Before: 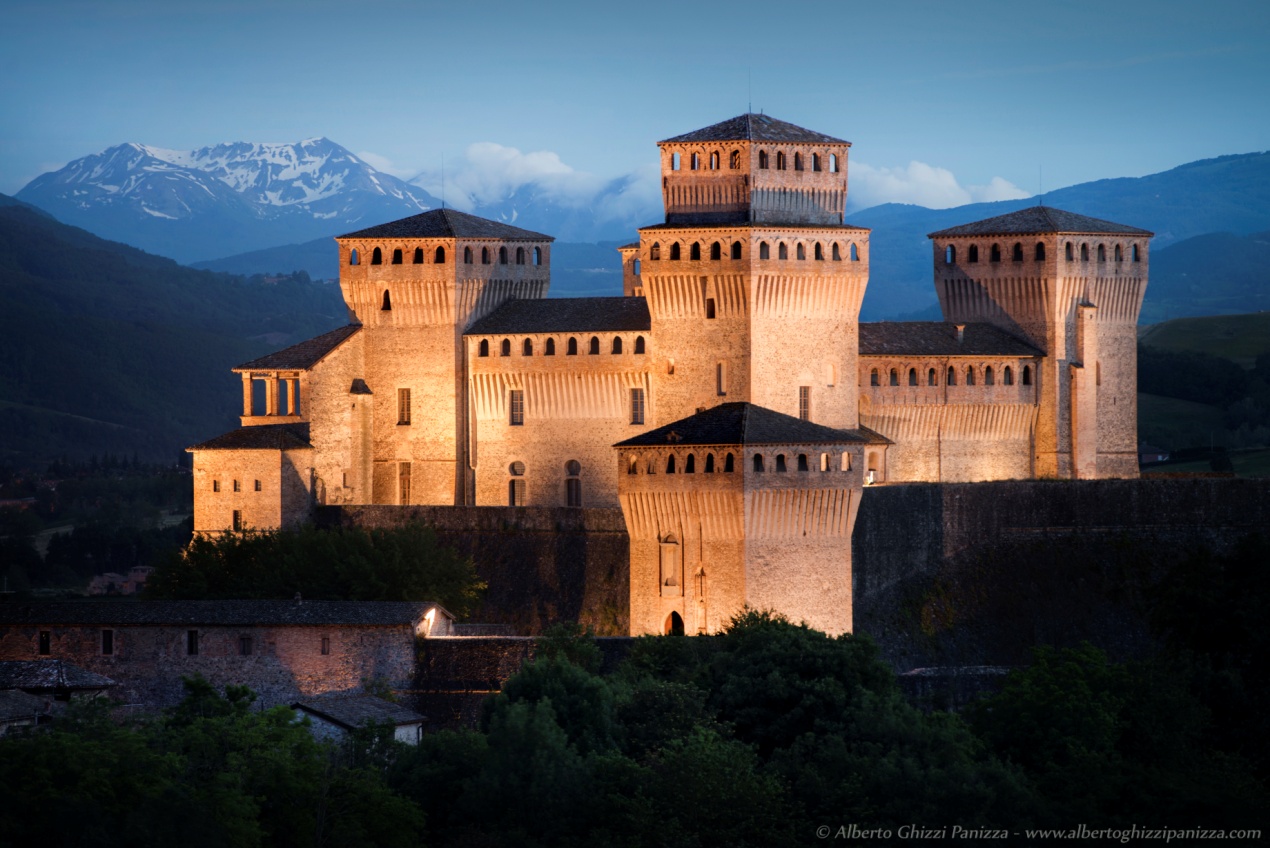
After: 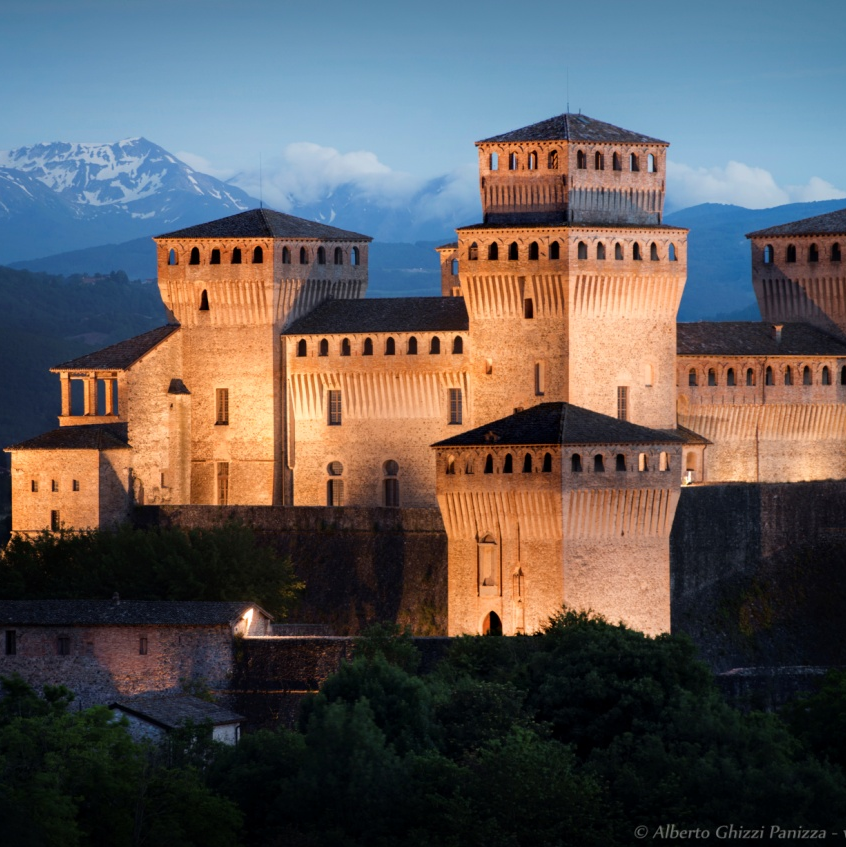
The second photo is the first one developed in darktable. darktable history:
white balance: emerald 1
crop and rotate: left 14.385%, right 18.948%
